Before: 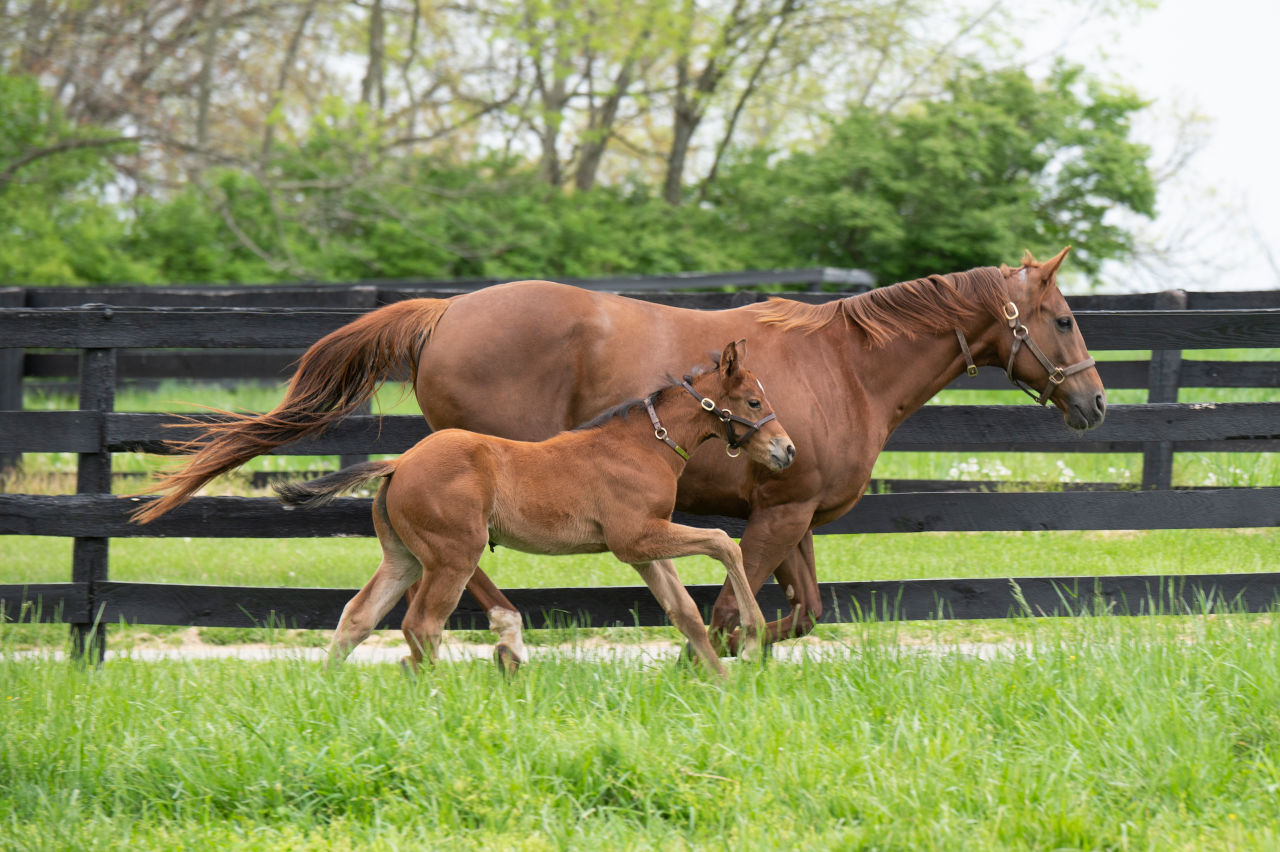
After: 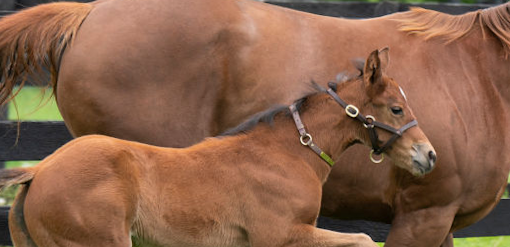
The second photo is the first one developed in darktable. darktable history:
rotate and perspective: rotation -0.013°, lens shift (vertical) -0.027, lens shift (horizontal) 0.178, crop left 0.016, crop right 0.989, crop top 0.082, crop bottom 0.918
crop: left 31.751%, top 32.172%, right 27.8%, bottom 35.83%
